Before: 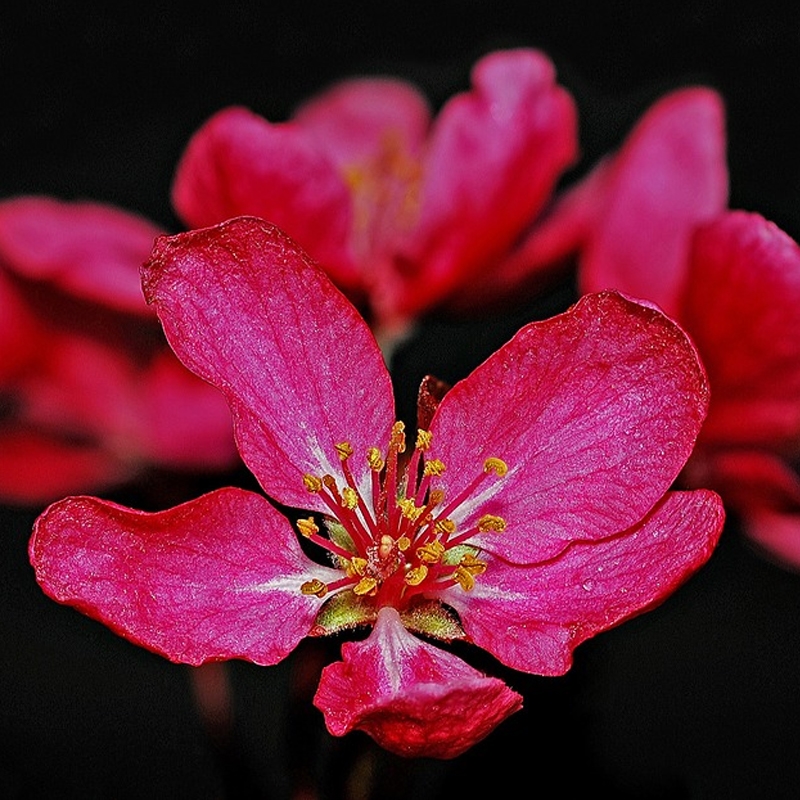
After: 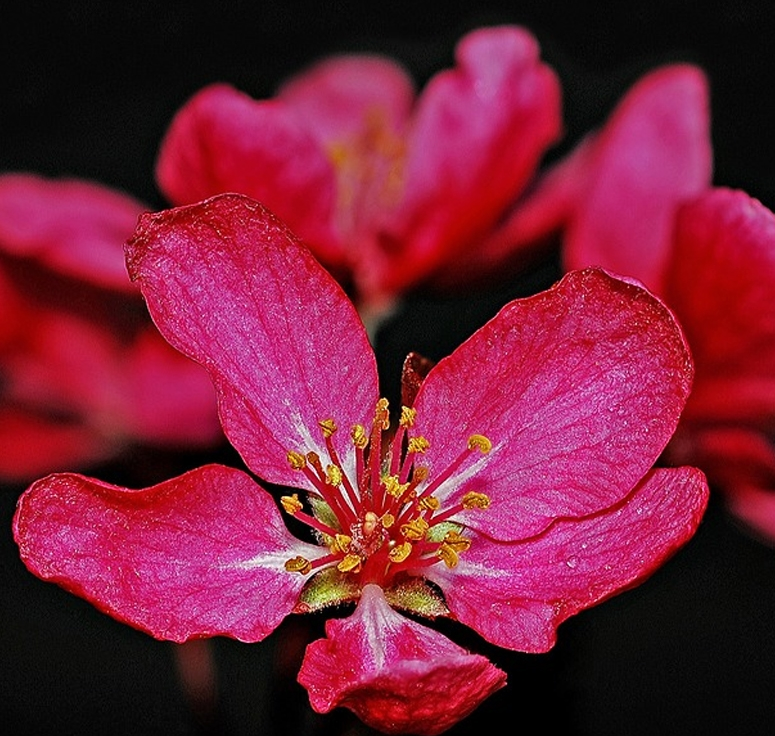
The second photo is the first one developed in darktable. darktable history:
crop: left 2.095%, top 2.971%, right 1.023%, bottom 4.978%
shadows and highlights: shadows -8.54, white point adjustment 1.59, highlights 10.38
